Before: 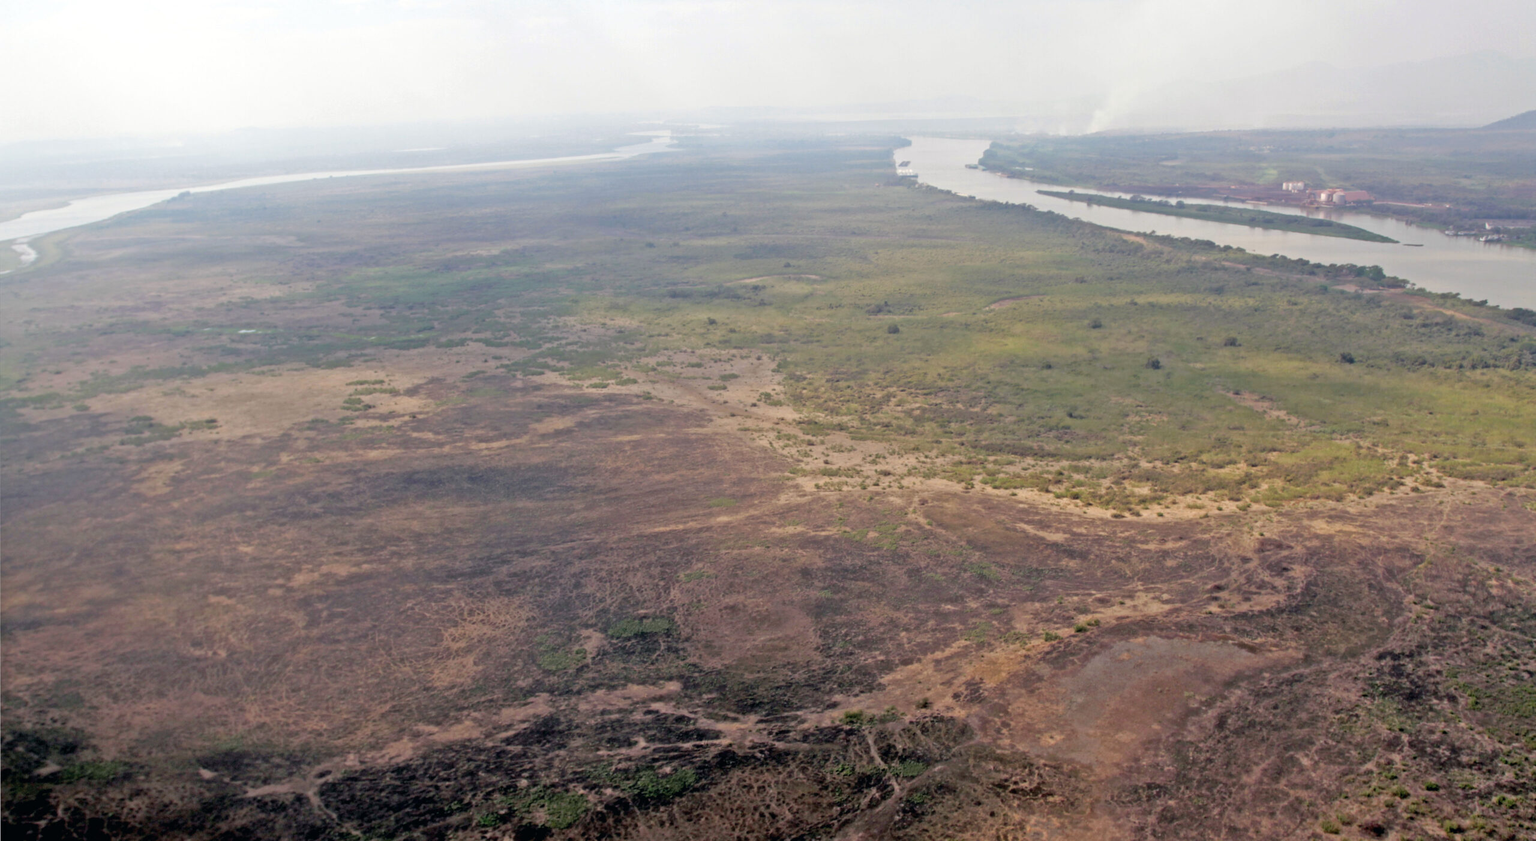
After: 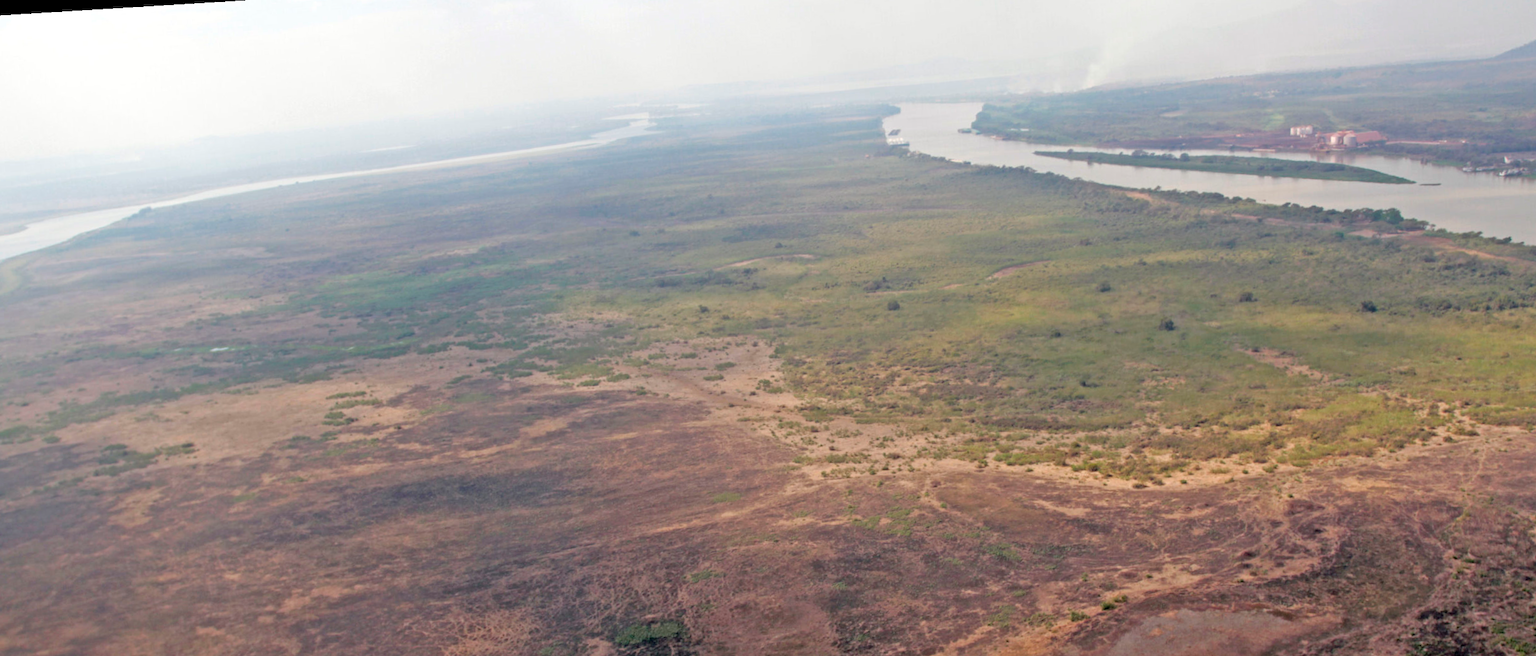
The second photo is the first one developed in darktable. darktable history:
rotate and perspective: rotation -3.52°, crop left 0.036, crop right 0.964, crop top 0.081, crop bottom 0.919
crop: bottom 19.644%
